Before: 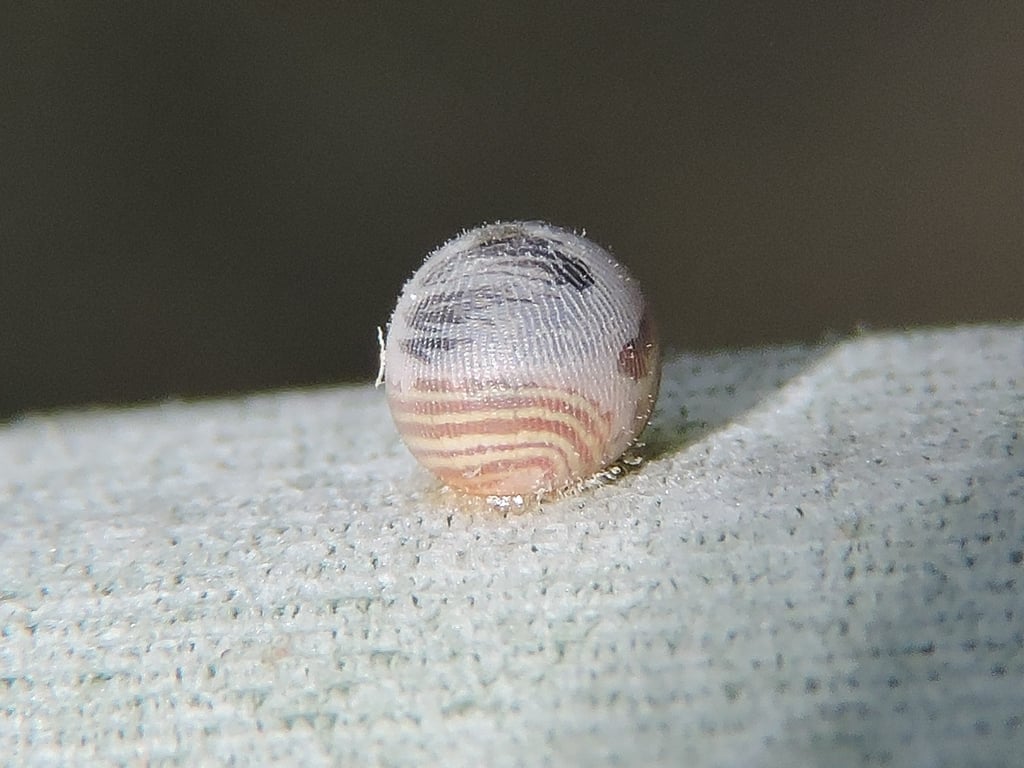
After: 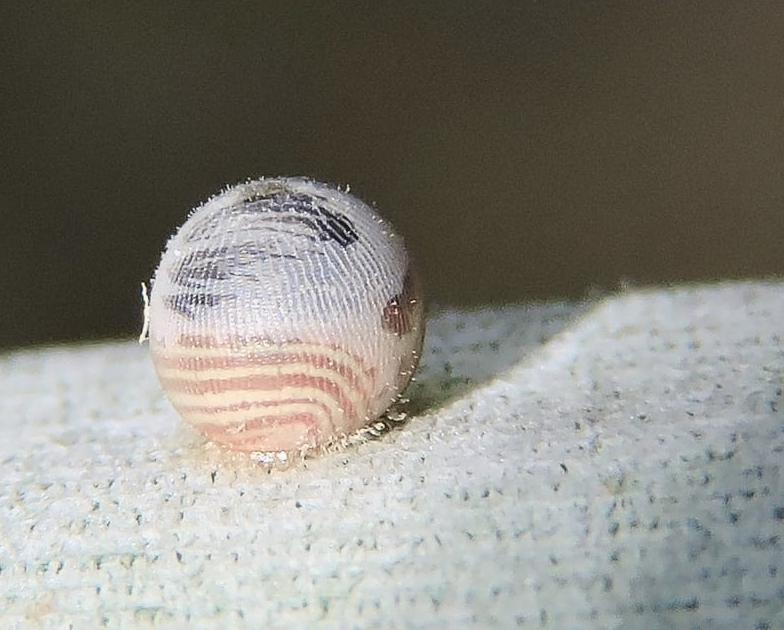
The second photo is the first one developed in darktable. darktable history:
crop: left 23.095%, top 5.827%, bottom 11.854%
tone curve: curves: ch0 [(0, 0.039) (0.104, 0.094) (0.285, 0.301) (0.689, 0.764) (0.89, 0.926) (0.994, 0.971)]; ch1 [(0, 0) (0.337, 0.249) (0.437, 0.411) (0.485, 0.487) (0.515, 0.514) (0.566, 0.563) (0.641, 0.655) (1, 1)]; ch2 [(0, 0) (0.314, 0.301) (0.421, 0.411) (0.502, 0.505) (0.528, 0.54) (0.557, 0.555) (0.612, 0.583) (0.722, 0.67) (1, 1)], color space Lab, independent channels, preserve colors none
